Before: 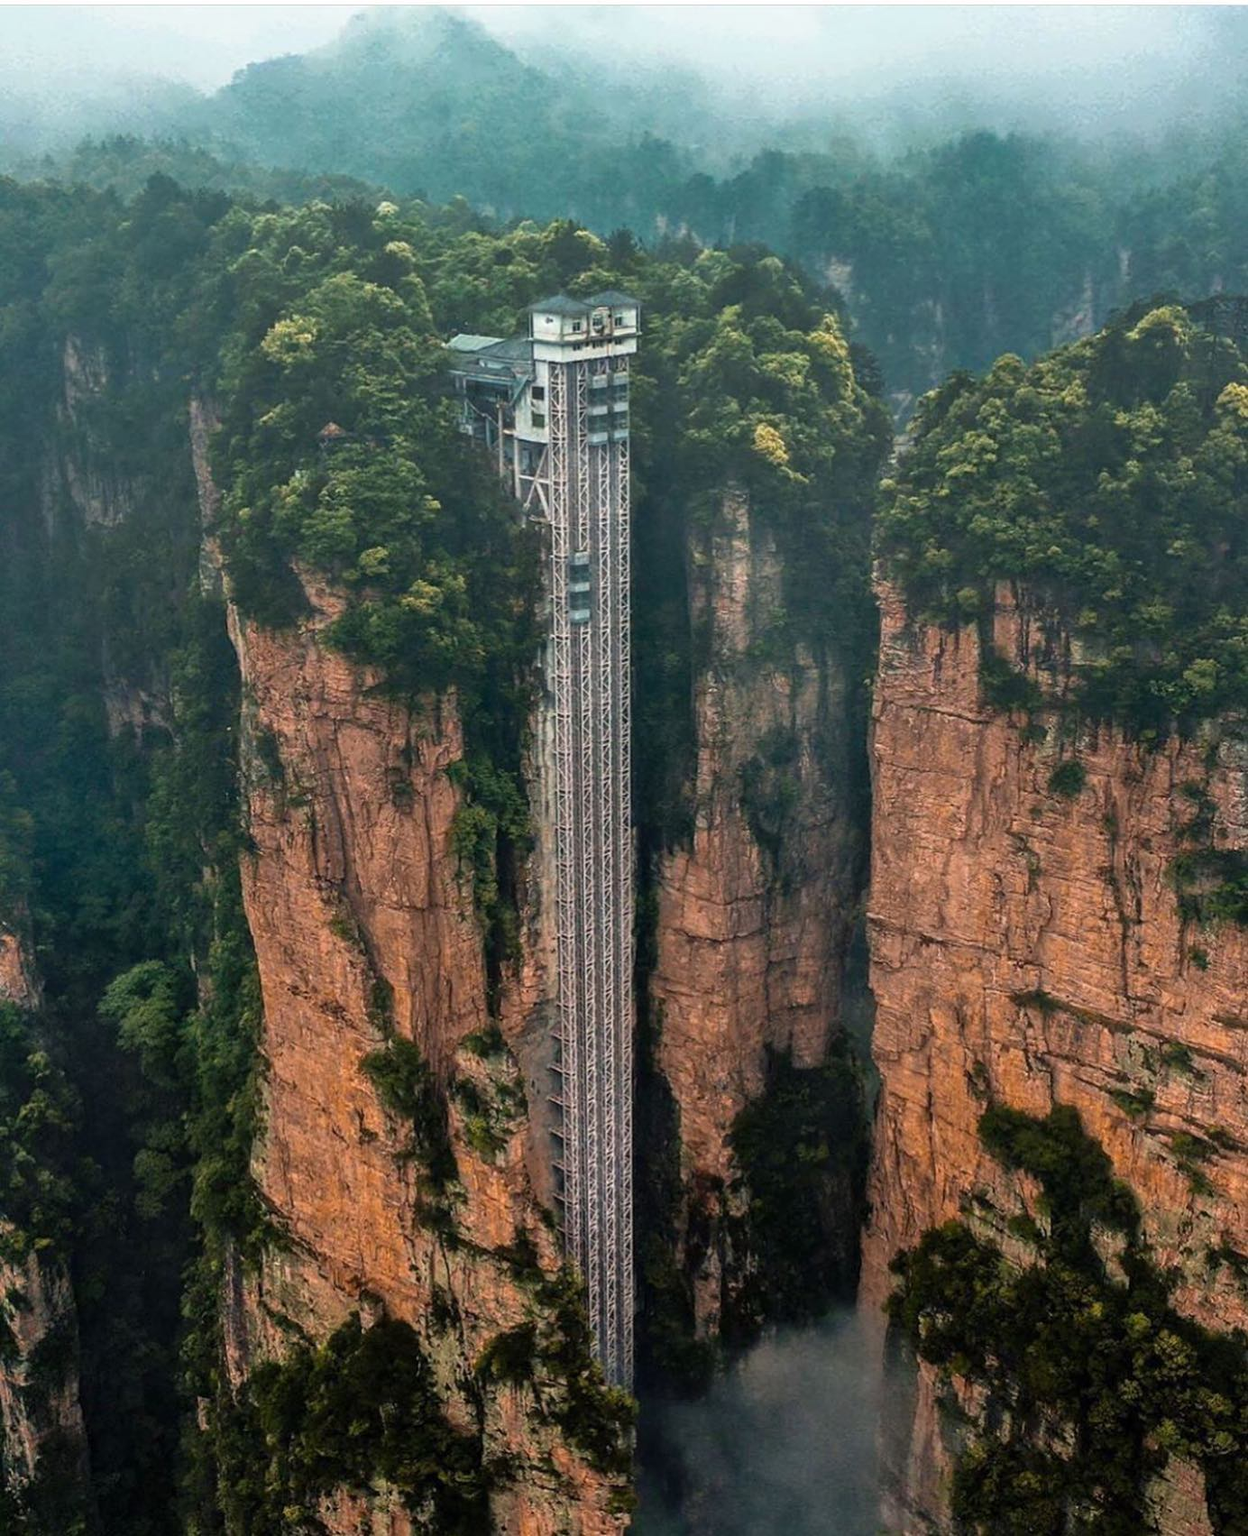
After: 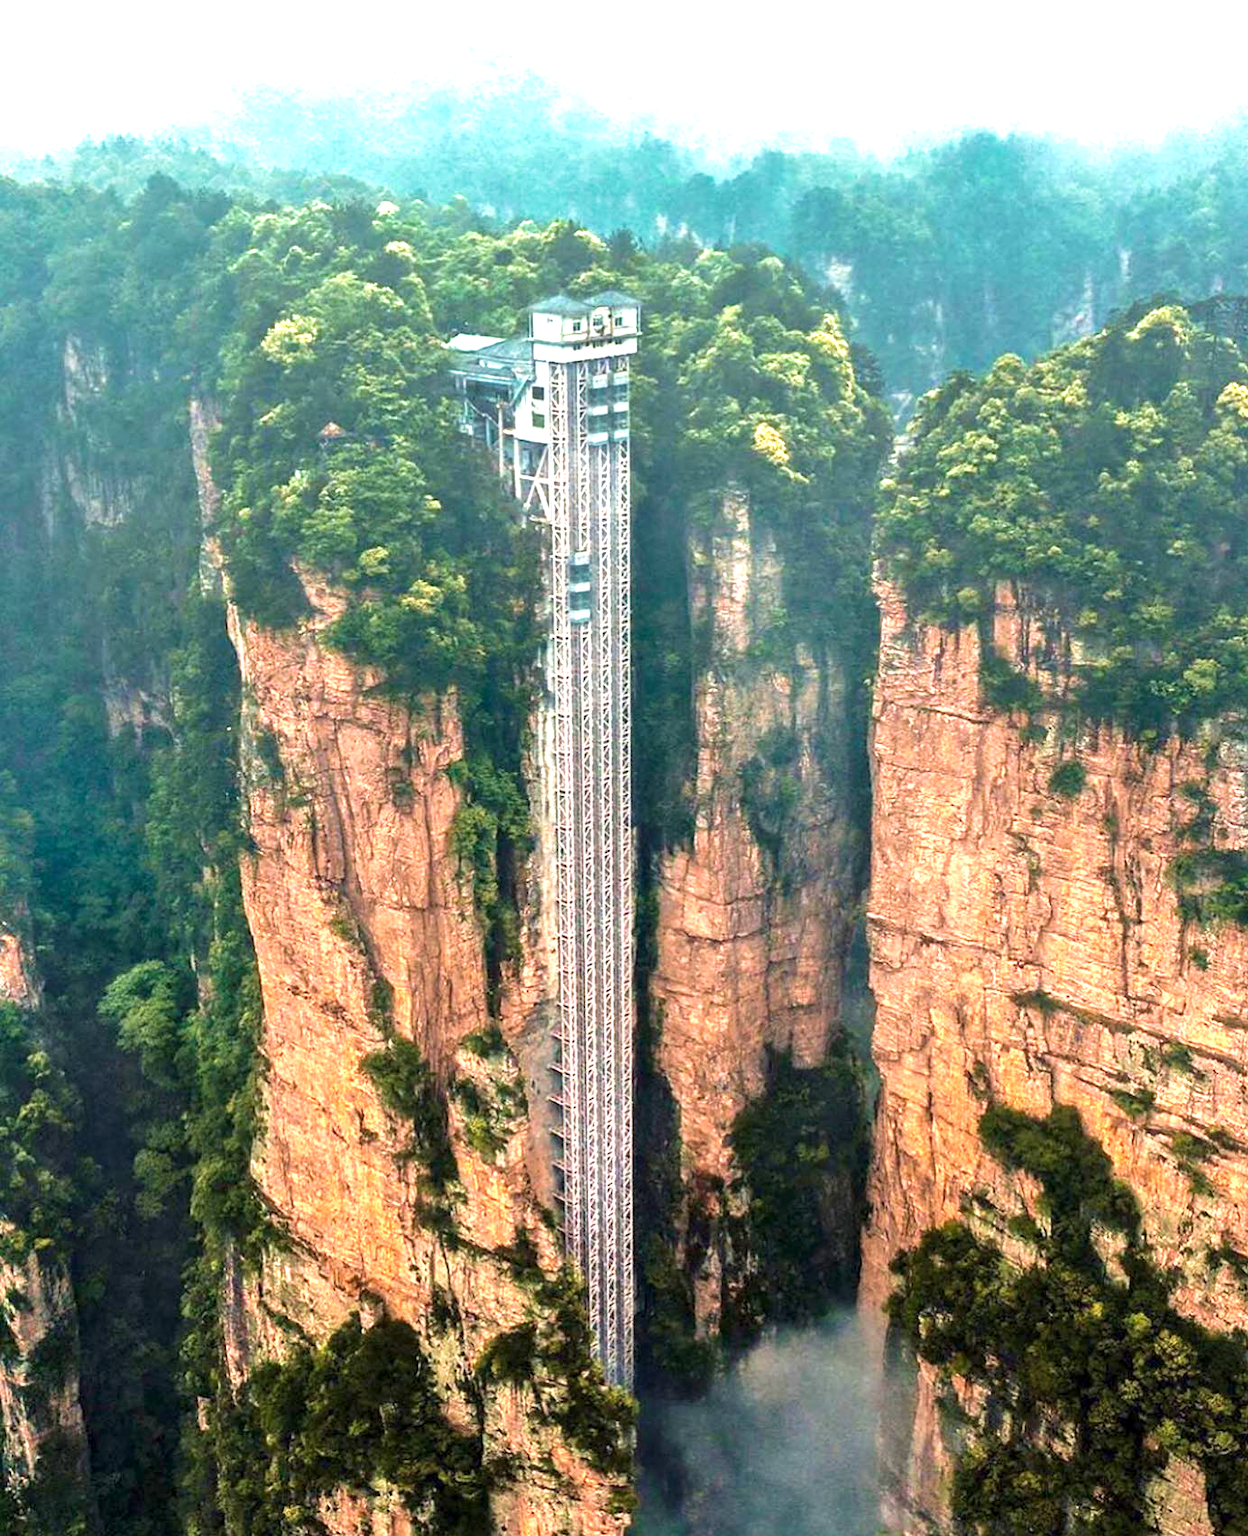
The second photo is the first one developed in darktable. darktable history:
velvia: on, module defaults
exposure: black level correction 0.001, exposure 1.653 EV, compensate highlight preservation false
